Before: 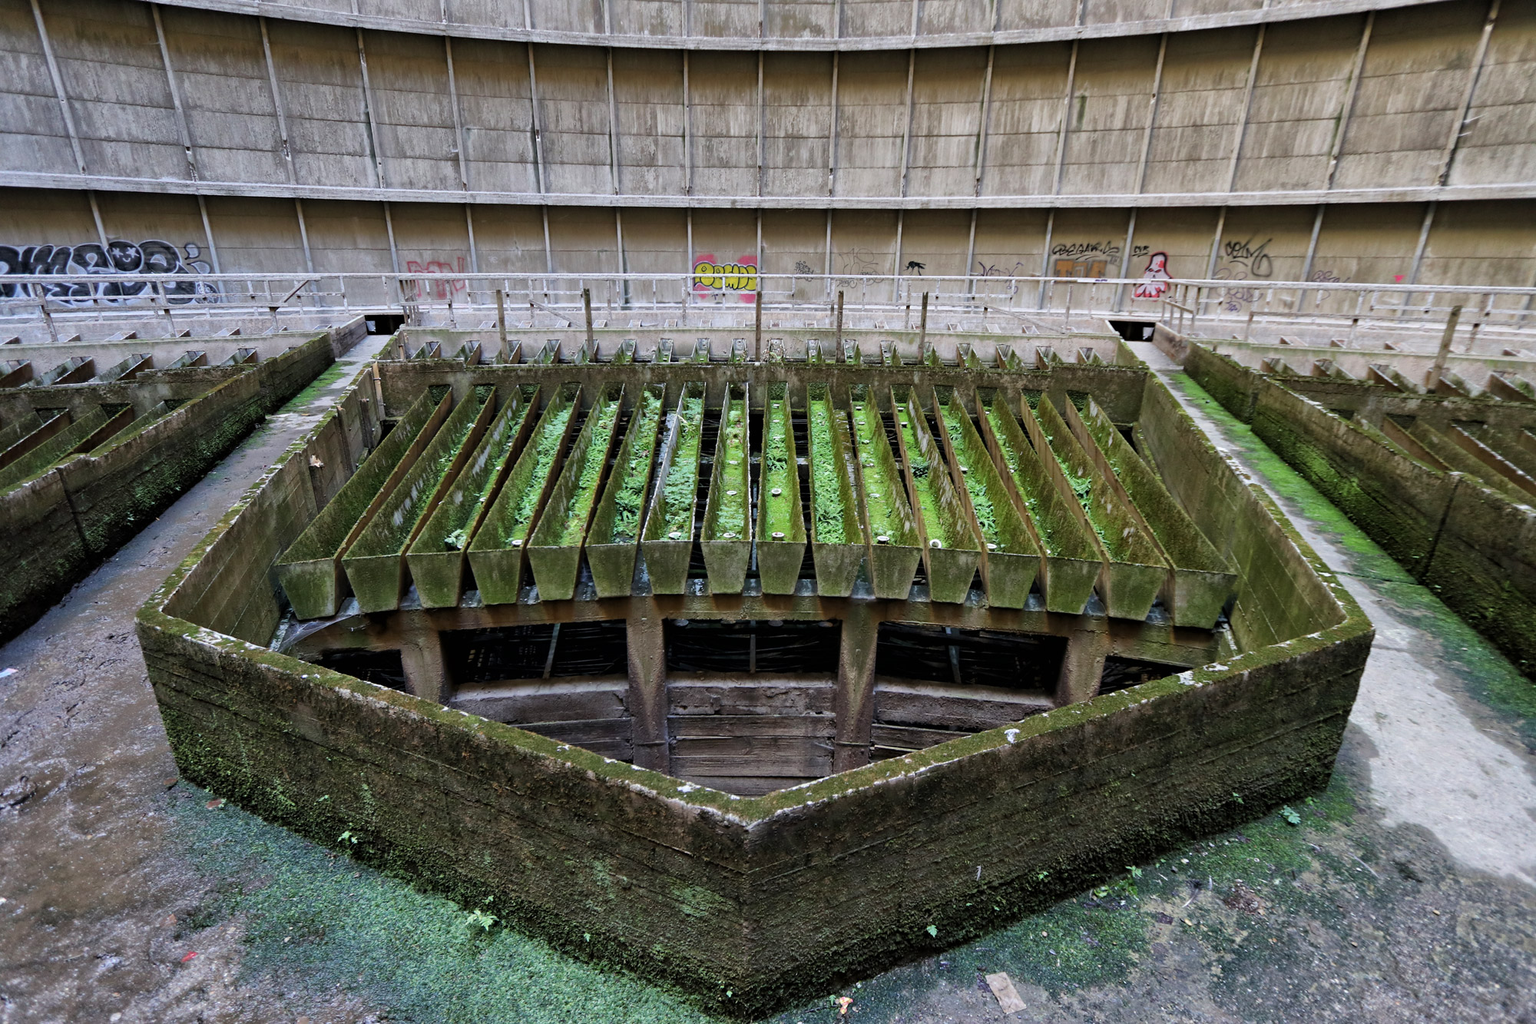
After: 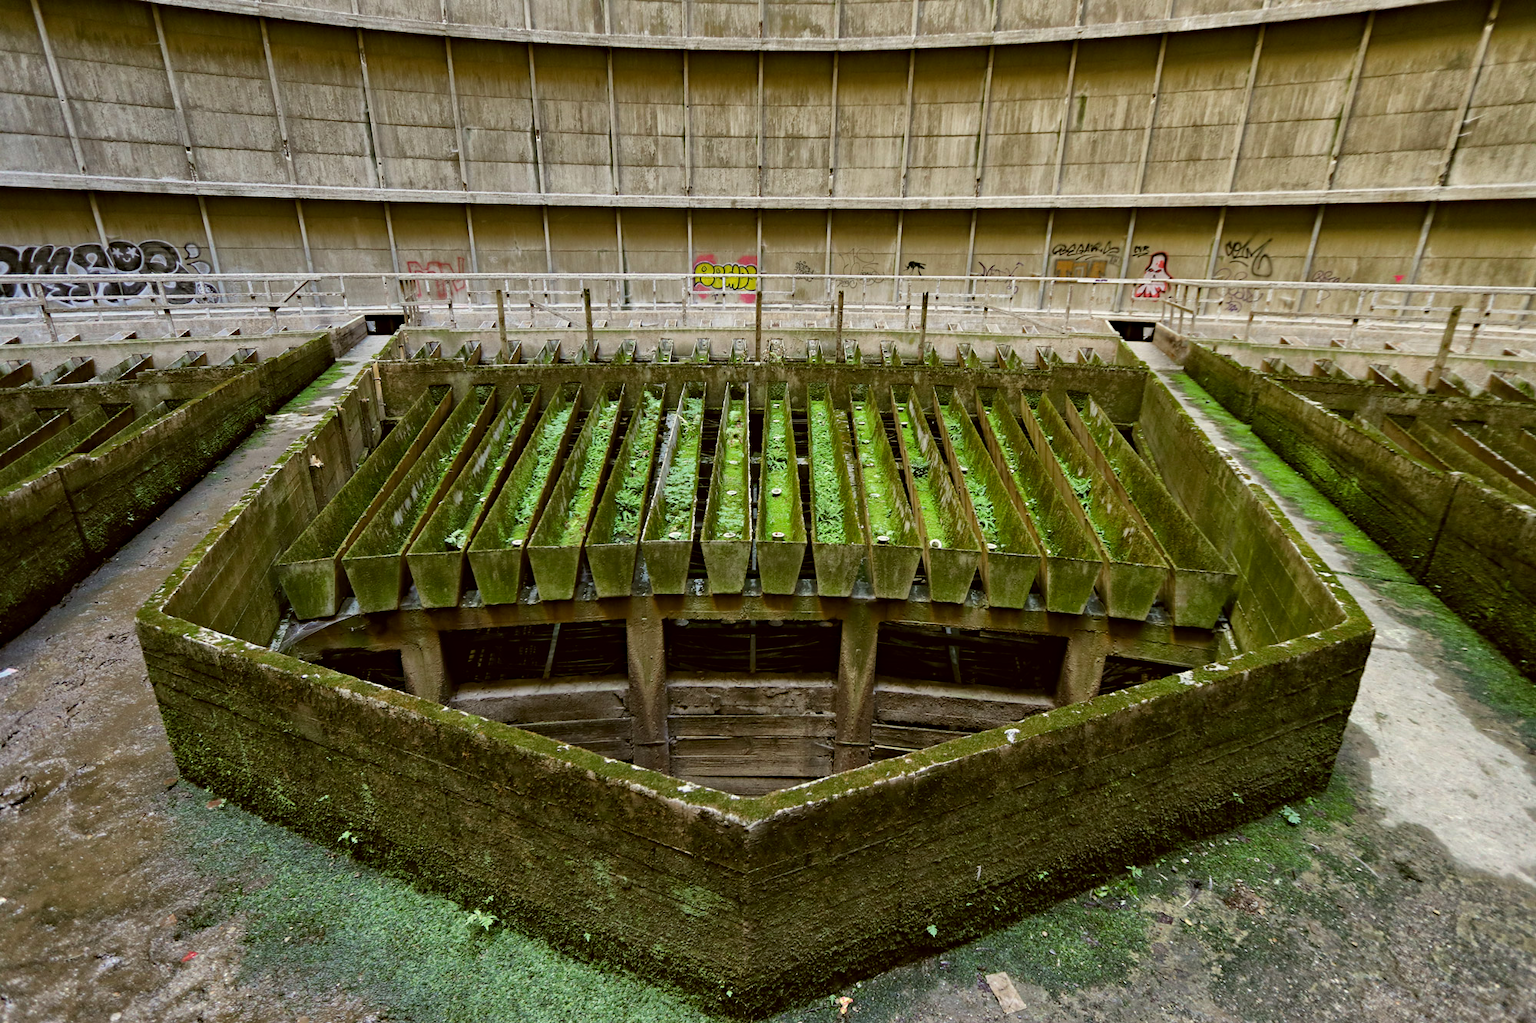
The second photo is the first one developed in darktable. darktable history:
color correction: highlights a* -1.63, highlights b* 10.26, shadows a* 0.384, shadows b* 19.08
haze removal: compatibility mode true, adaptive false
